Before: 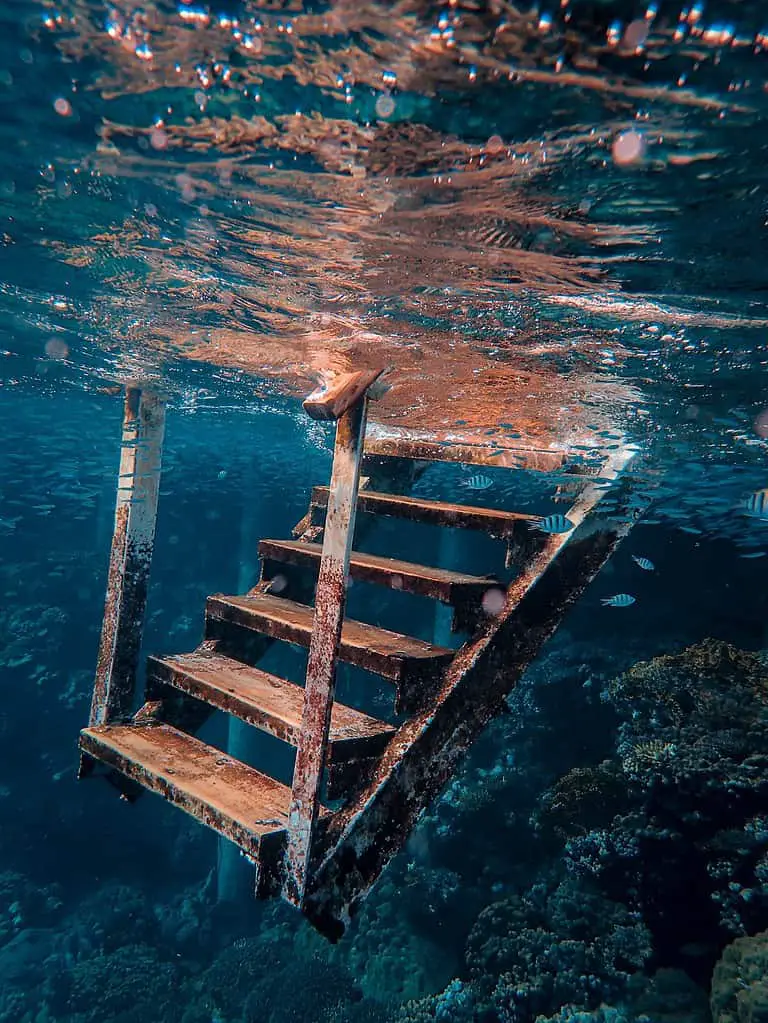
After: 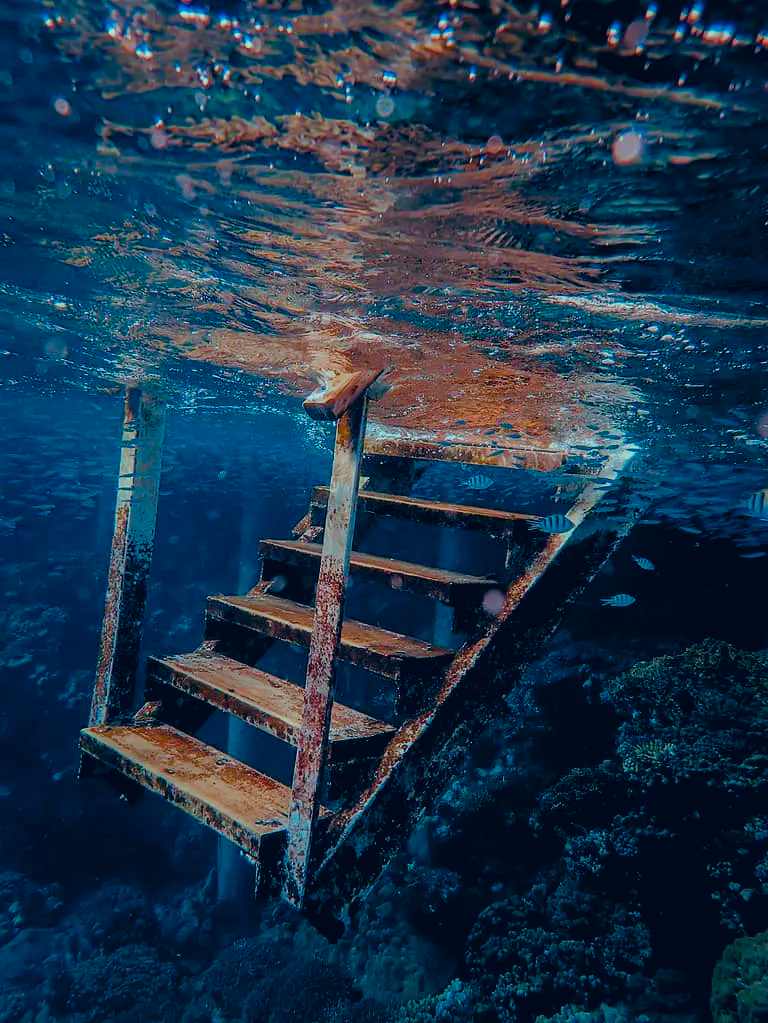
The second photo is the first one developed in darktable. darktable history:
color balance rgb: shadows lift › luminance -7.7%, shadows lift › chroma 2.13%, shadows lift › hue 165.27°, power › luminance -7.77%, power › chroma 1.34%, power › hue 330.55°, highlights gain › luminance -33.33%, highlights gain › chroma 5.68%, highlights gain › hue 217.2°, global offset › luminance -0.33%, global offset › chroma 0.11%, global offset › hue 165.27°, perceptual saturation grading › global saturation 27.72%, perceptual saturation grading › highlights -25%, perceptual saturation grading › mid-tones 25%, perceptual saturation grading › shadows 50%
color correction: highlights a* 10.32, highlights b* 14.66, shadows a* -9.59, shadows b* -15.02
